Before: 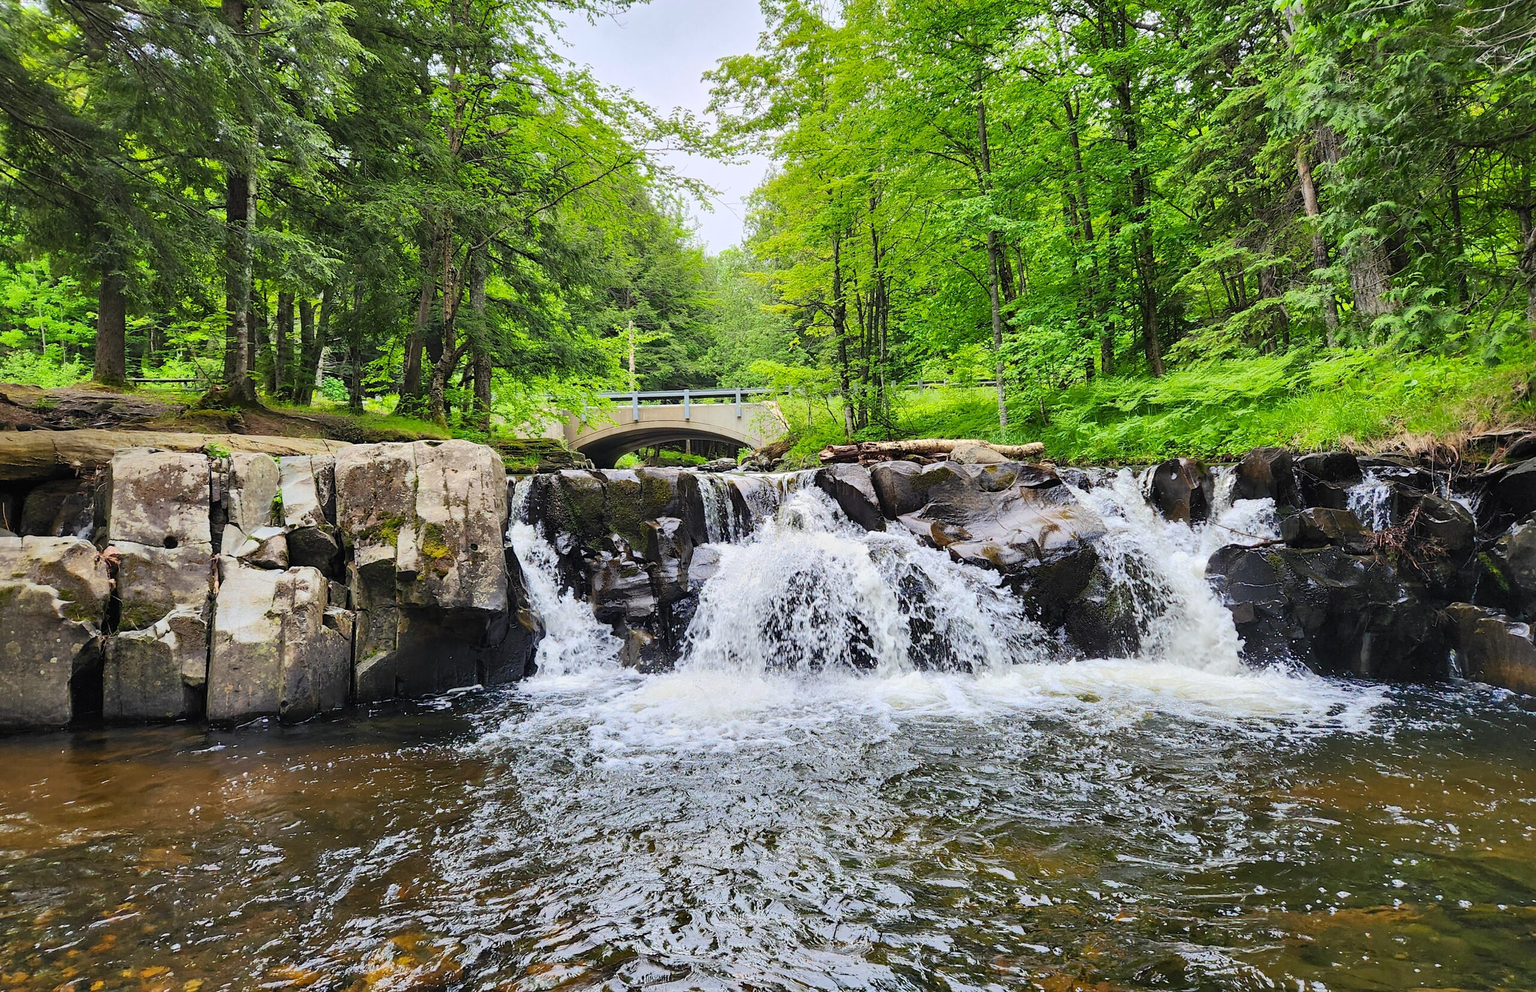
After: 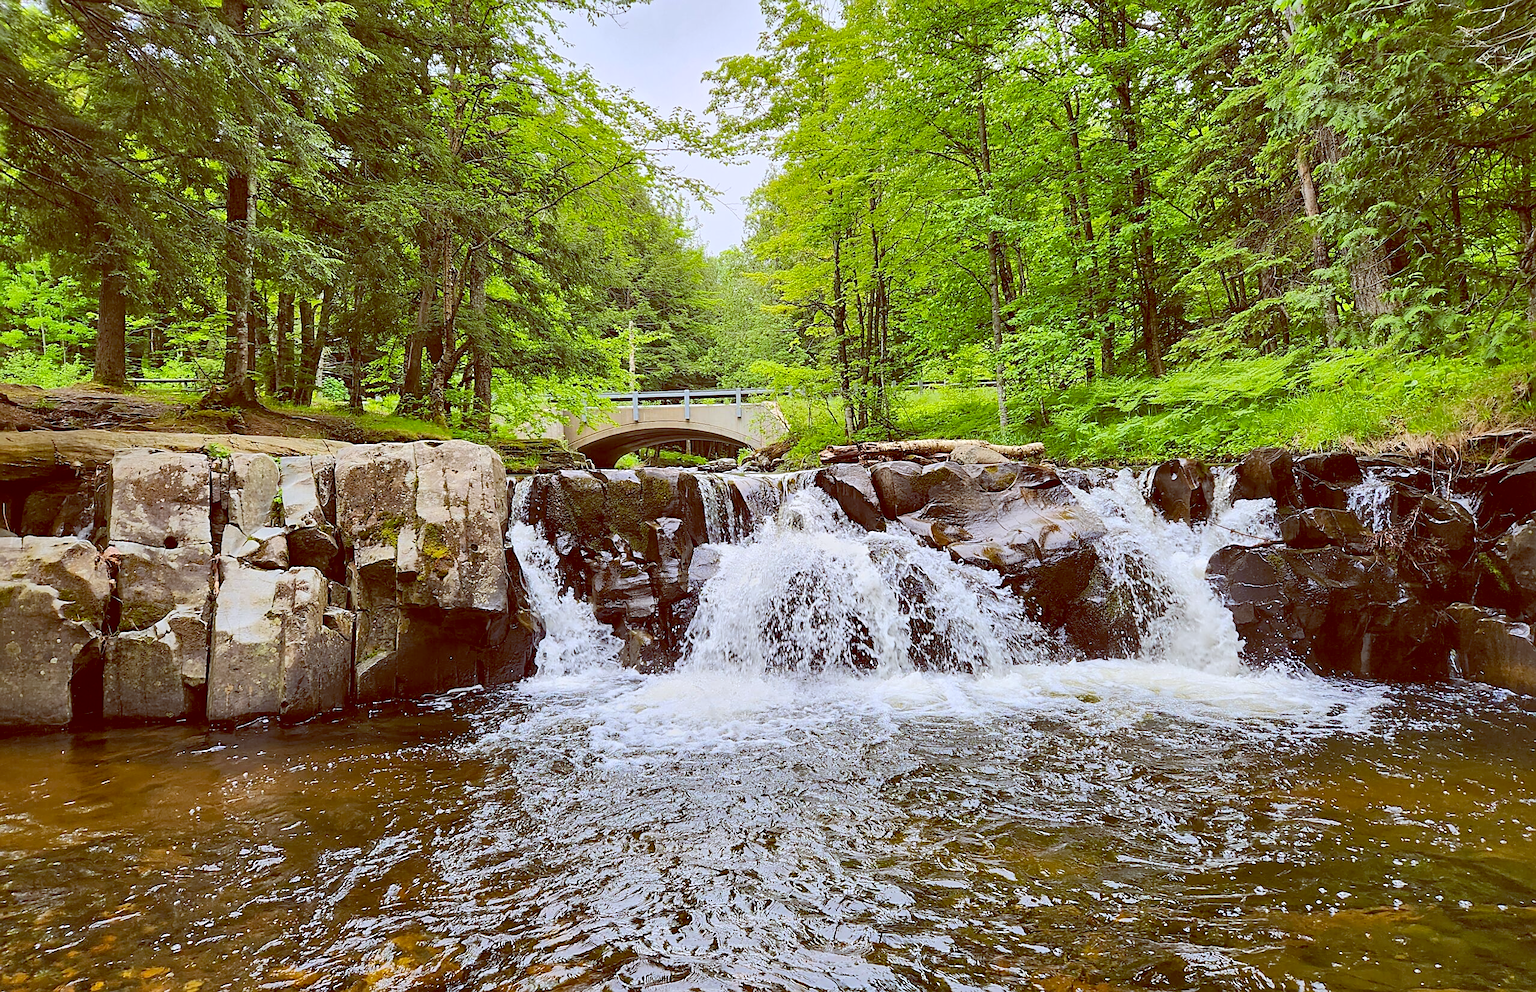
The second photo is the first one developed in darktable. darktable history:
sharpen: on, module defaults
color balance: lift [1, 1.011, 0.999, 0.989], gamma [1.109, 1.045, 1.039, 0.955], gain [0.917, 0.936, 0.952, 1.064], contrast 2.32%, contrast fulcrum 19%, output saturation 101%
